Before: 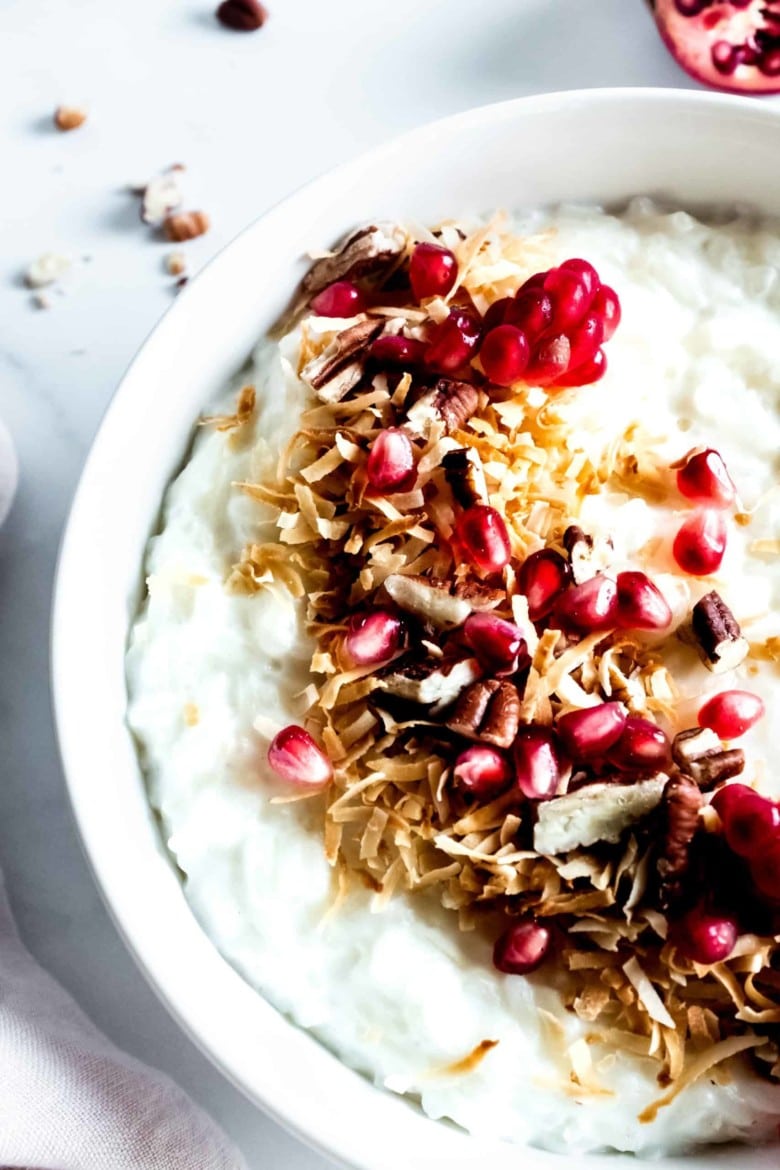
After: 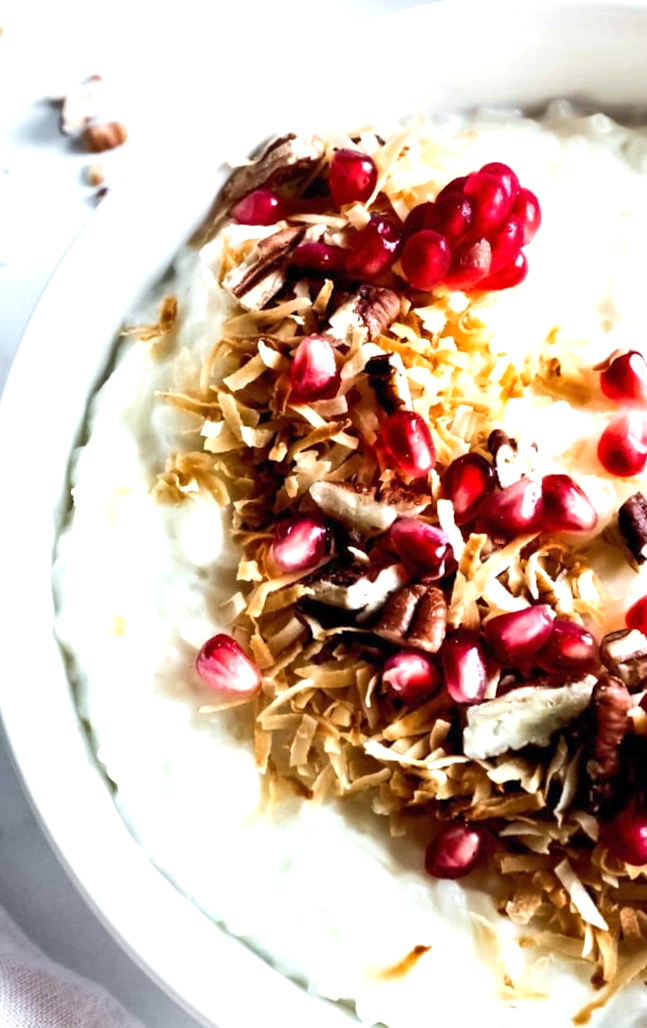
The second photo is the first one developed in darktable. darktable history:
tone equalizer: -8 EV -0.417 EV, -7 EV -0.389 EV, -6 EV -0.333 EV, -5 EV -0.222 EV, -3 EV 0.222 EV, -2 EV 0.333 EV, -1 EV 0.389 EV, +0 EV 0.417 EV, edges refinement/feathering 500, mask exposure compensation -1.57 EV, preserve details no
rotate and perspective: rotation -1°, crop left 0.011, crop right 0.989, crop top 0.025, crop bottom 0.975
crop: left 9.807%, top 6.259%, right 7.334%, bottom 2.177%
rgb curve: curves: ch0 [(0, 0) (0.072, 0.166) (0.217, 0.293) (0.414, 0.42) (1, 1)], compensate middle gray true, preserve colors basic power
